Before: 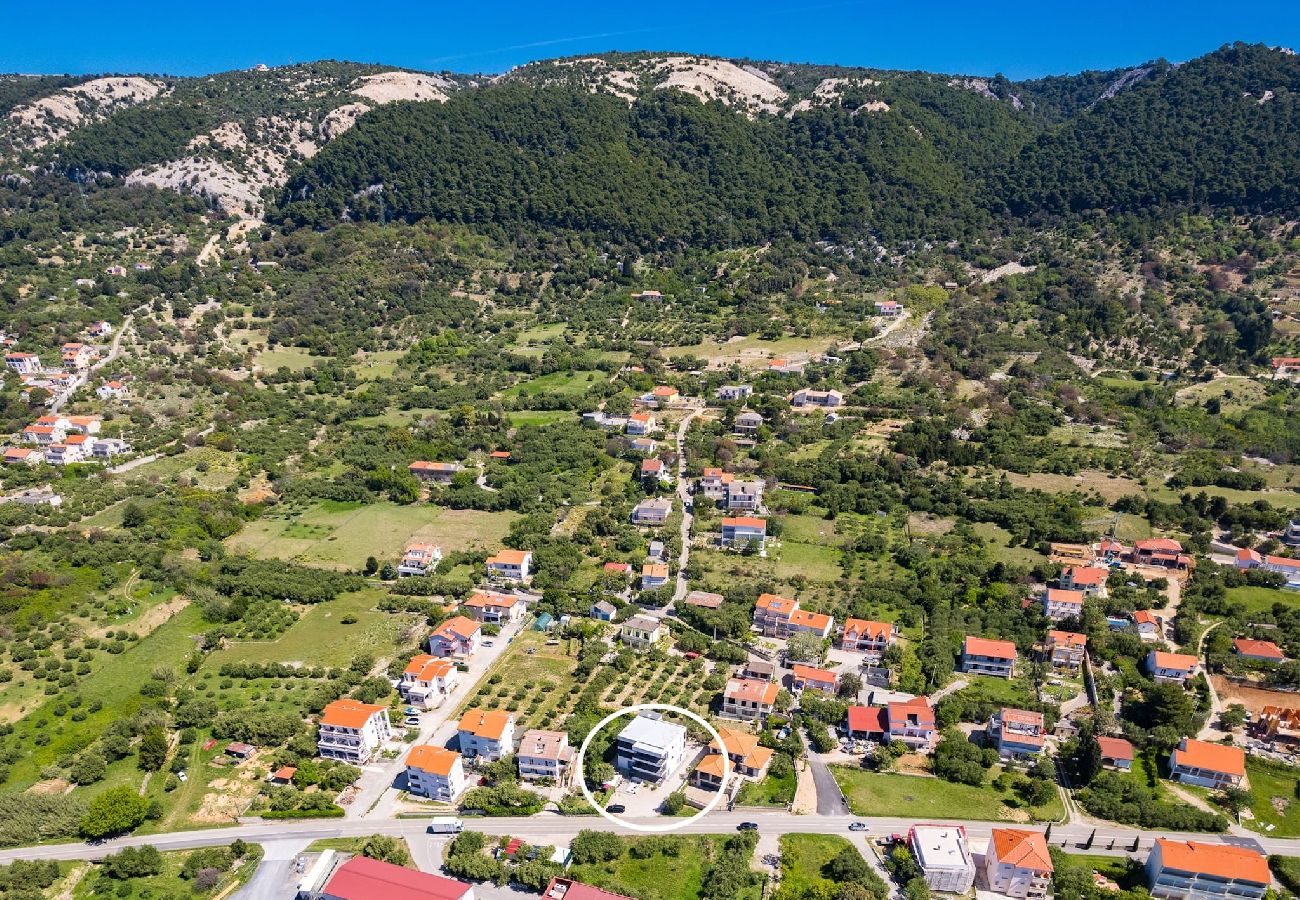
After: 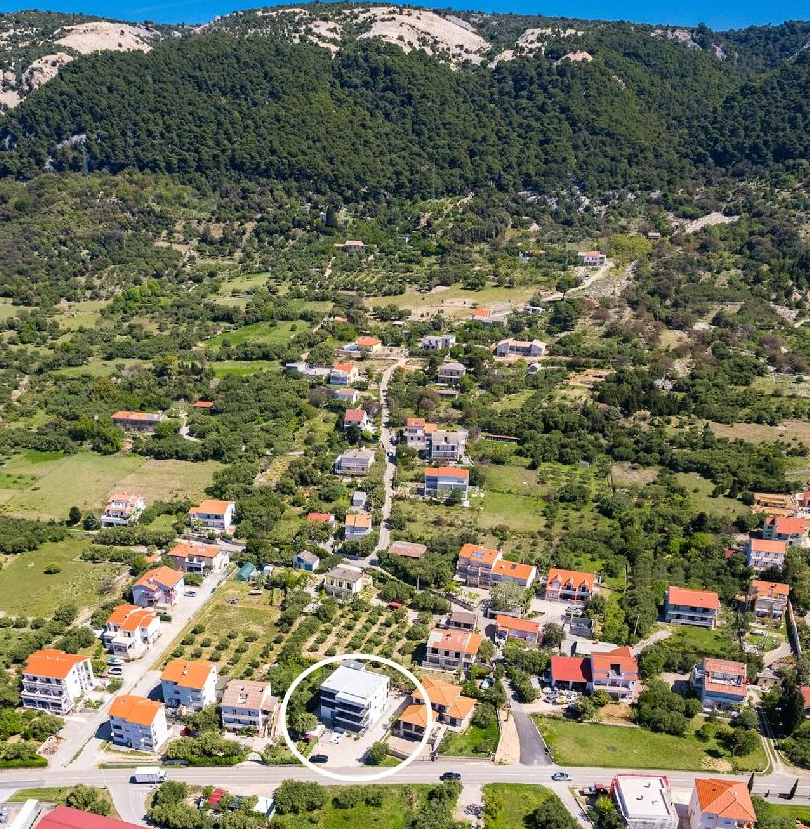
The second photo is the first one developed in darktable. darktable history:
crop and rotate: left 22.918%, top 5.629%, right 14.711%, bottom 2.247%
tone equalizer: on, module defaults
exposure: compensate highlight preservation false
